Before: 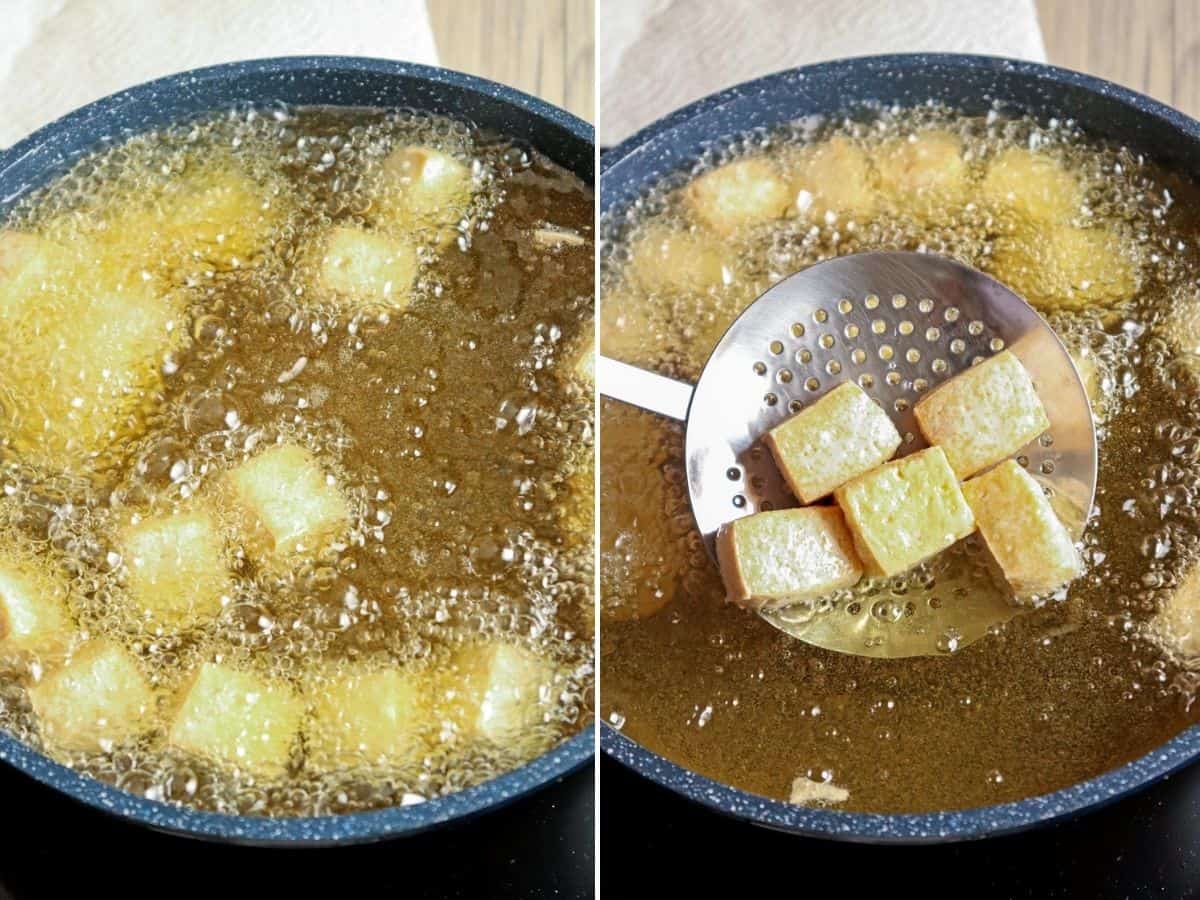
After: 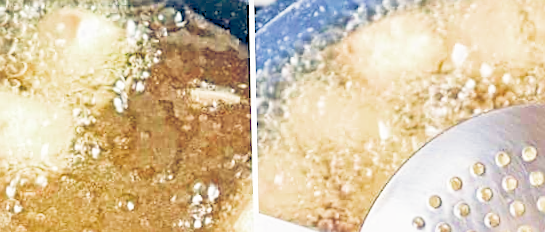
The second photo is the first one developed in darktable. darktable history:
color balance rgb: shadows lift › hue 87.51°, highlights gain › chroma 0.68%, highlights gain › hue 55.1°, global offset › chroma 0.13%, global offset › hue 253.66°, linear chroma grading › global chroma 0.5%, perceptual saturation grading › global saturation 16.38%
rotate and perspective: rotation -1.24°, automatic cropping off
sharpen: on, module defaults
crop: left 28.64%, top 16.832%, right 26.637%, bottom 58.055%
filmic rgb: middle gray luminance 4.29%, black relative exposure -13 EV, white relative exposure 5 EV, threshold 6 EV, target black luminance 0%, hardness 5.19, latitude 59.69%, contrast 0.767, highlights saturation mix 5%, shadows ↔ highlights balance 25.95%, add noise in highlights 0, color science v3 (2019), use custom middle-gray values true, iterations of high-quality reconstruction 0, contrast in highlights soft, enable highlight reconstruction true
